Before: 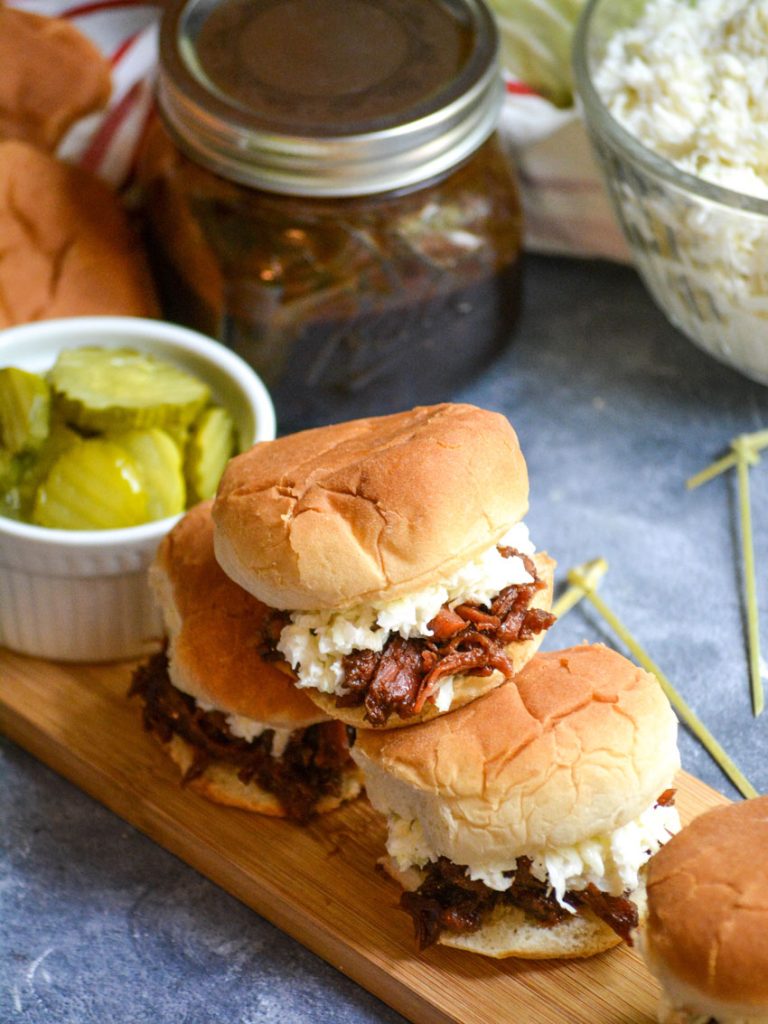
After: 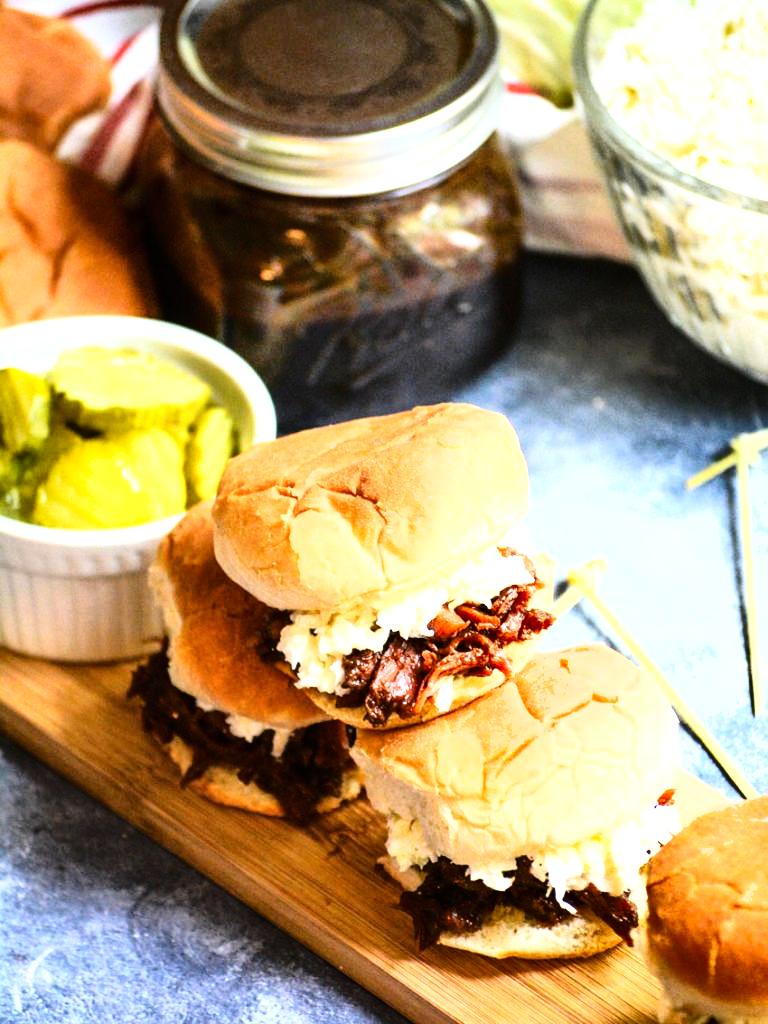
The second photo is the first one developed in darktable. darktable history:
shadows and highlights: radius 171.16, shadows 26.2, white point adjustment 3.21, highlights -67.99, soften with gaussian
tone equalizer: -8 EV -0.732 EV, -7 EV -0.672 EV, -6 EV -0.563 EV, -5 EV -0.417 EV, -3 EV 0.384 EV, -2 EV 0.6 EV, -1 EV 0.695 EV, +0 EV 0.746 EV
base curve: curves: ch0 [(0, 0) (0.04, 0.03) (0.133, 0.232) (0.448, 0.748) (0.843, 0.968) (1, 1)]
